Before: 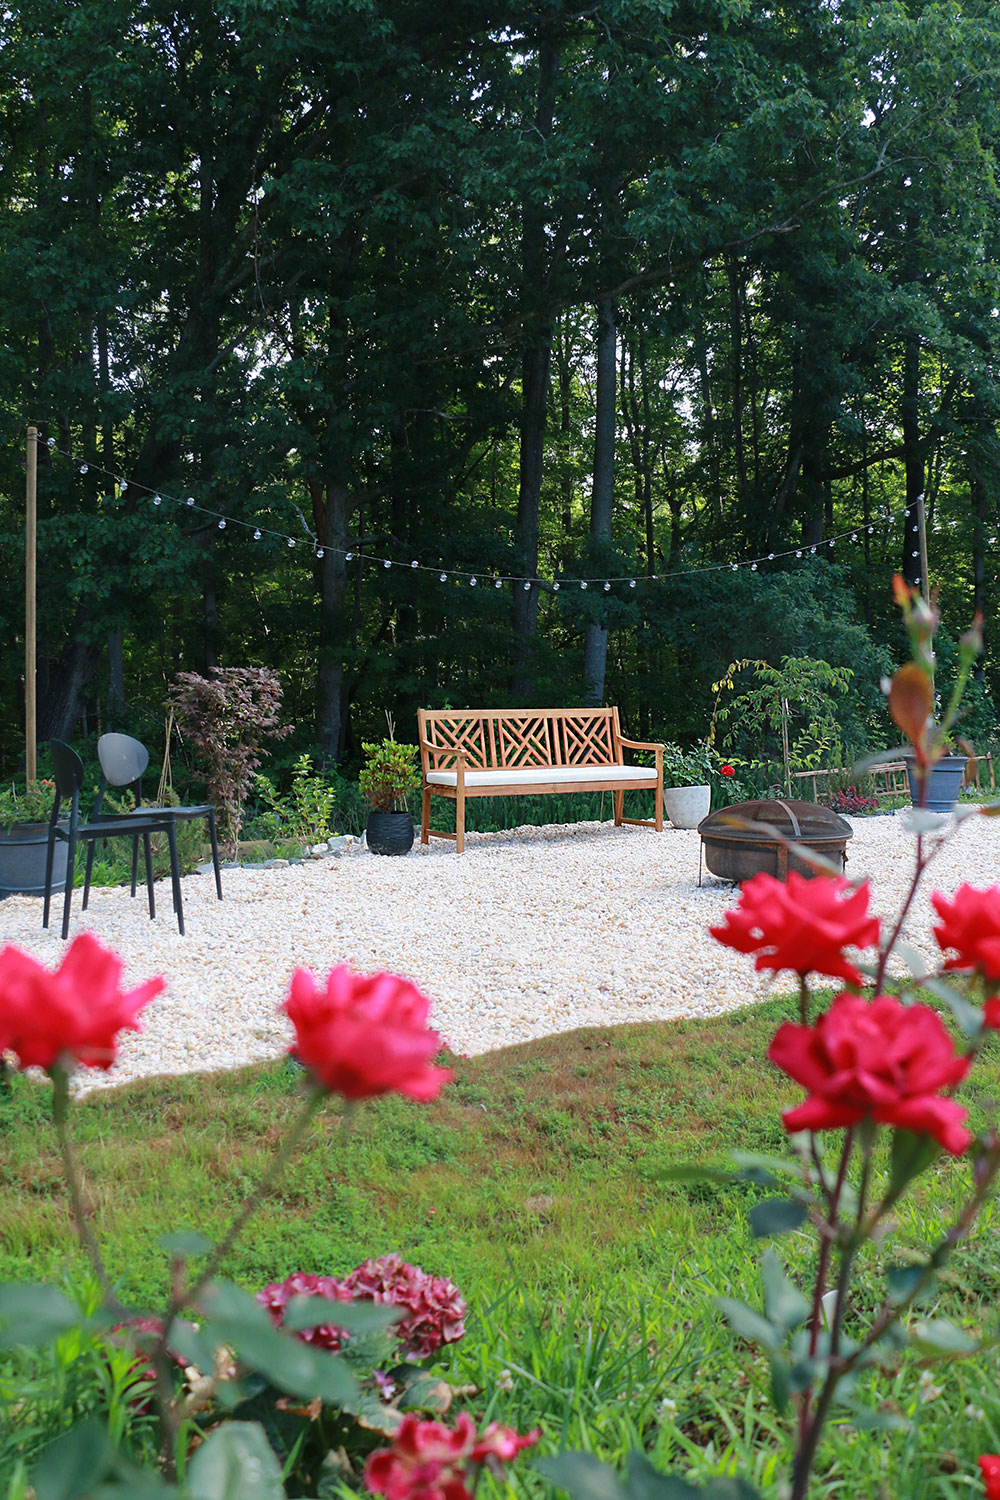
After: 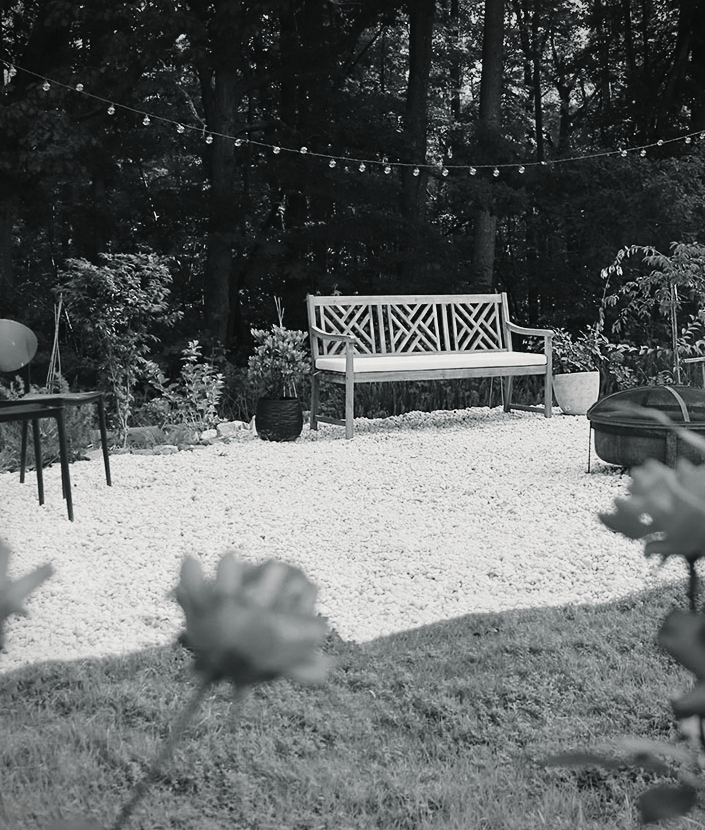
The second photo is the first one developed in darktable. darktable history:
split-toning: shadows › hue 190.8°, shadows › saturation 0.05, highlights › hue 54°, highlights › saturation 0.05, compress 0%
vignetting: fall-off radius 60.92%
monochrome: a 73.58, b 64.21
crop: left 11.123%, top 27.61%, right 18.3%, bottom 17.034%
exposure: black level correction 0.001, exposure -0.125 EV, compensate exposure bias true, compensate highlight preservation false
contrast brightness saturation: contrast 0.04, saturation 0.07
tone curve: curves: ch0 [(0, 0.032) (0.181, 0.156) (0.751, 0.829) (1, 1)], color space Lab, linked channels, preserve colors none
